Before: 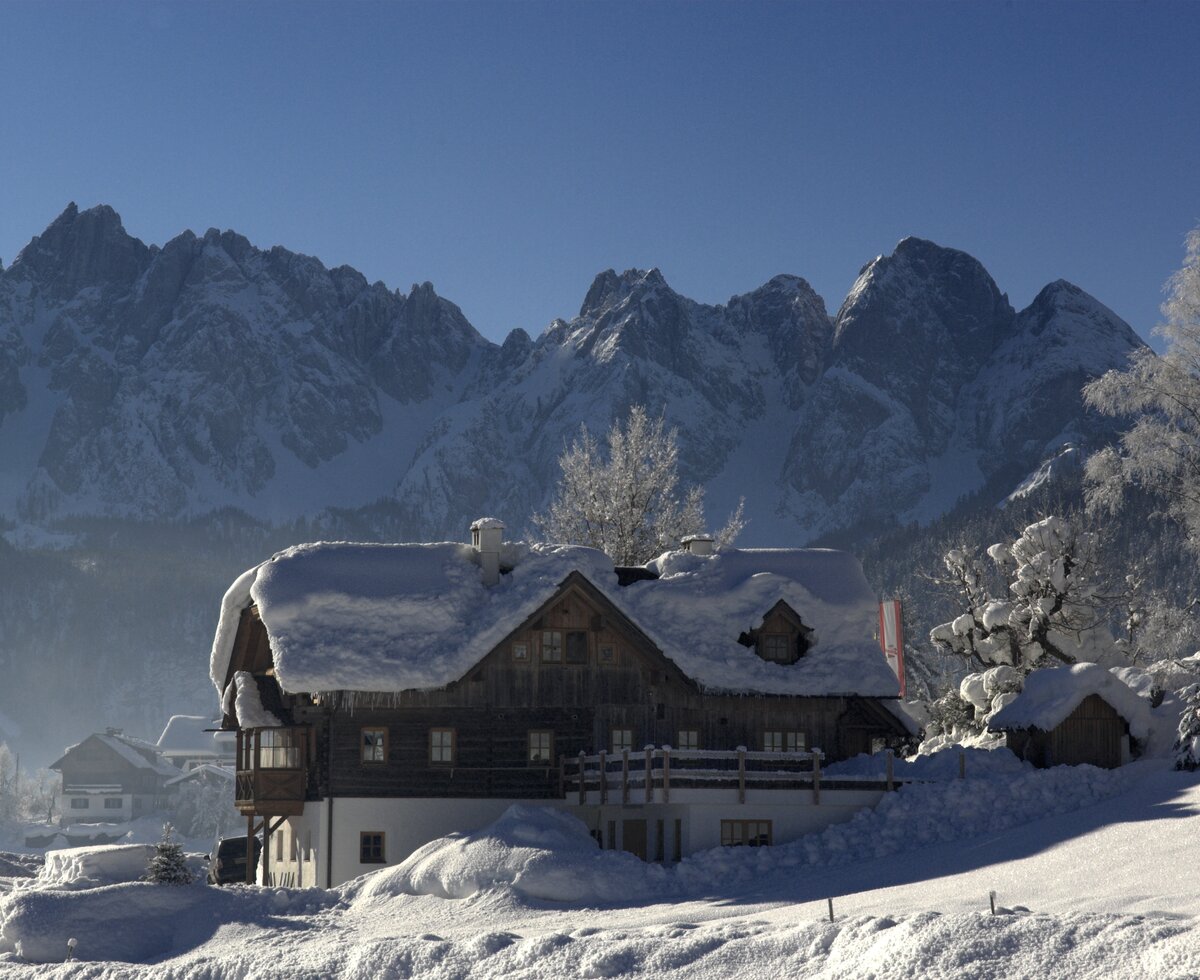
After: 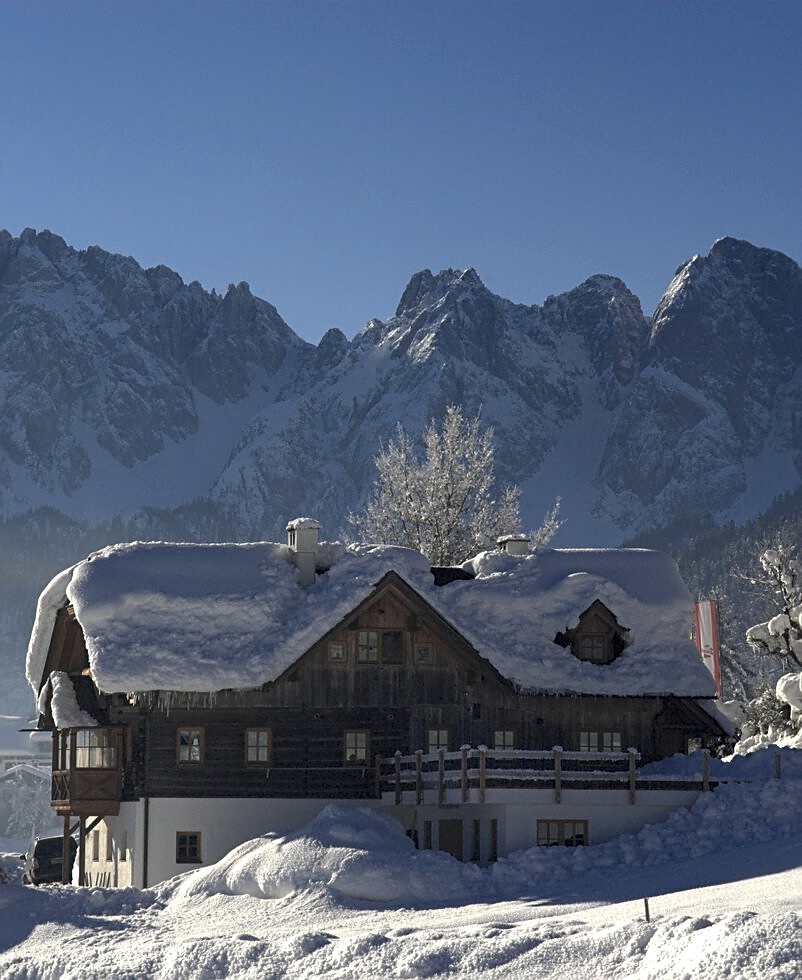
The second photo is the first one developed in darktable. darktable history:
crop: left 15.374%, right 17.735%
sharpen: amount 0.491
exposure: exposure 0.21 EV, compensate highlight preservation false
tone equalizer: edges refinement/feathering 500, mask exposure compensation -1.25 EV, preserve details no
